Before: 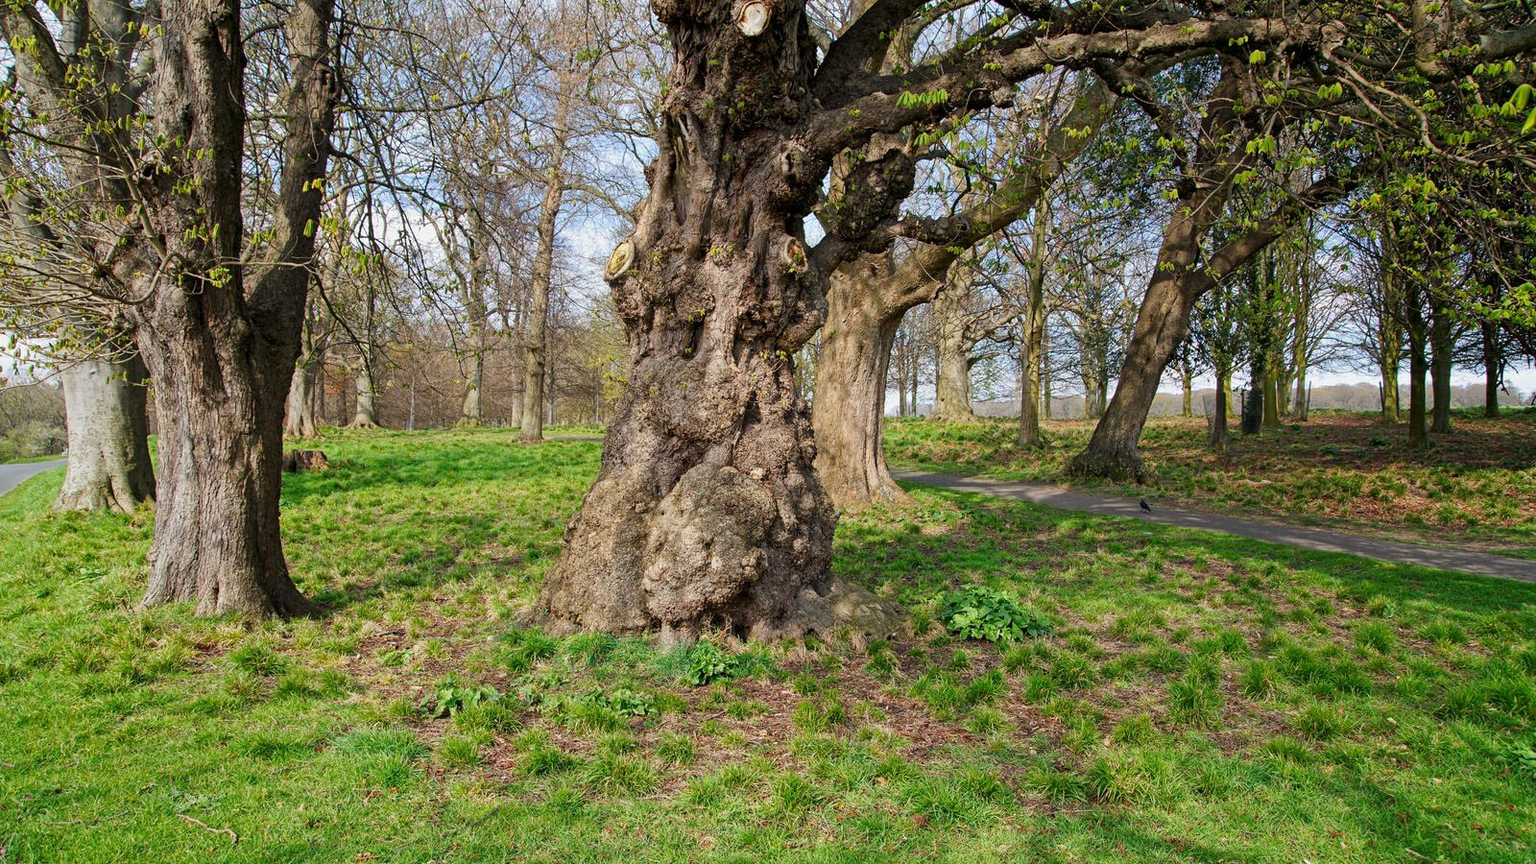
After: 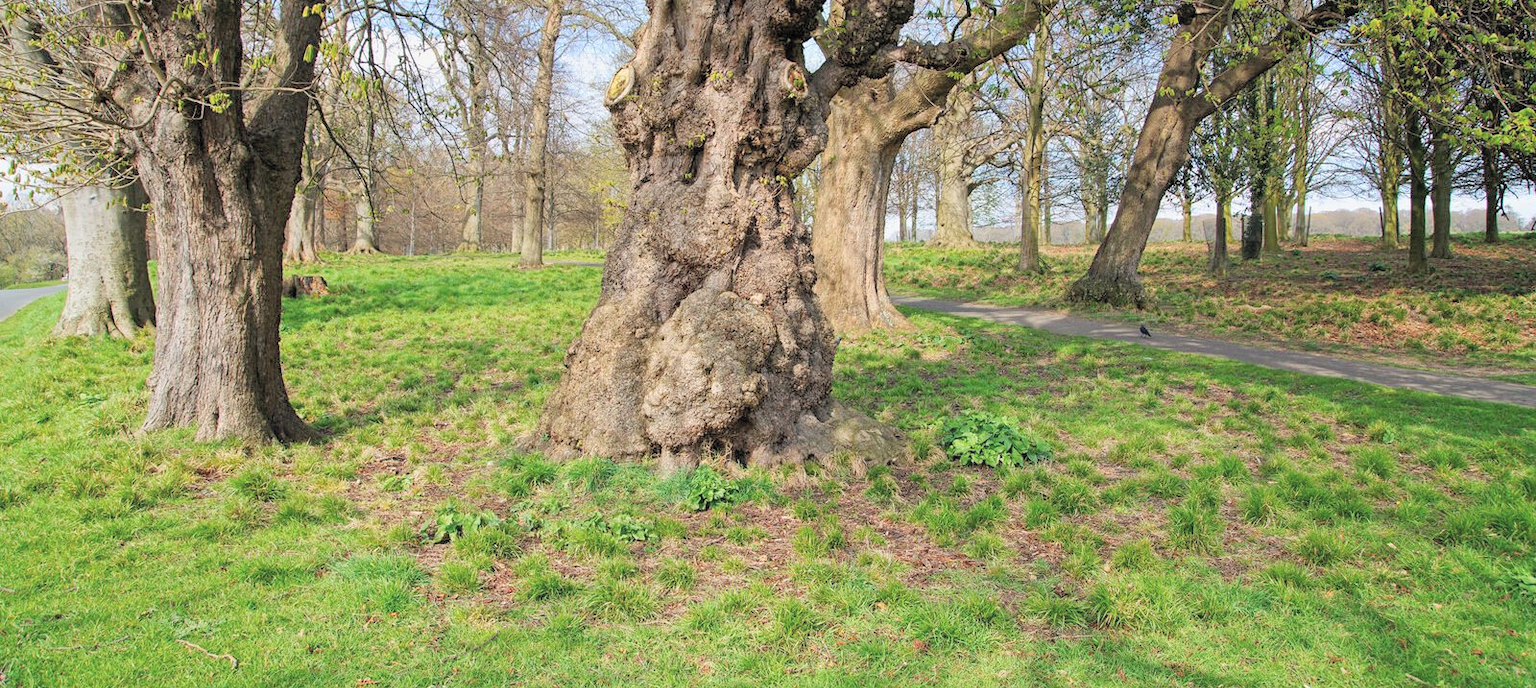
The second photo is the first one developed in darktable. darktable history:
contrast brightness saturation: brightness 0.273
crop and rotate: top 20.314%
